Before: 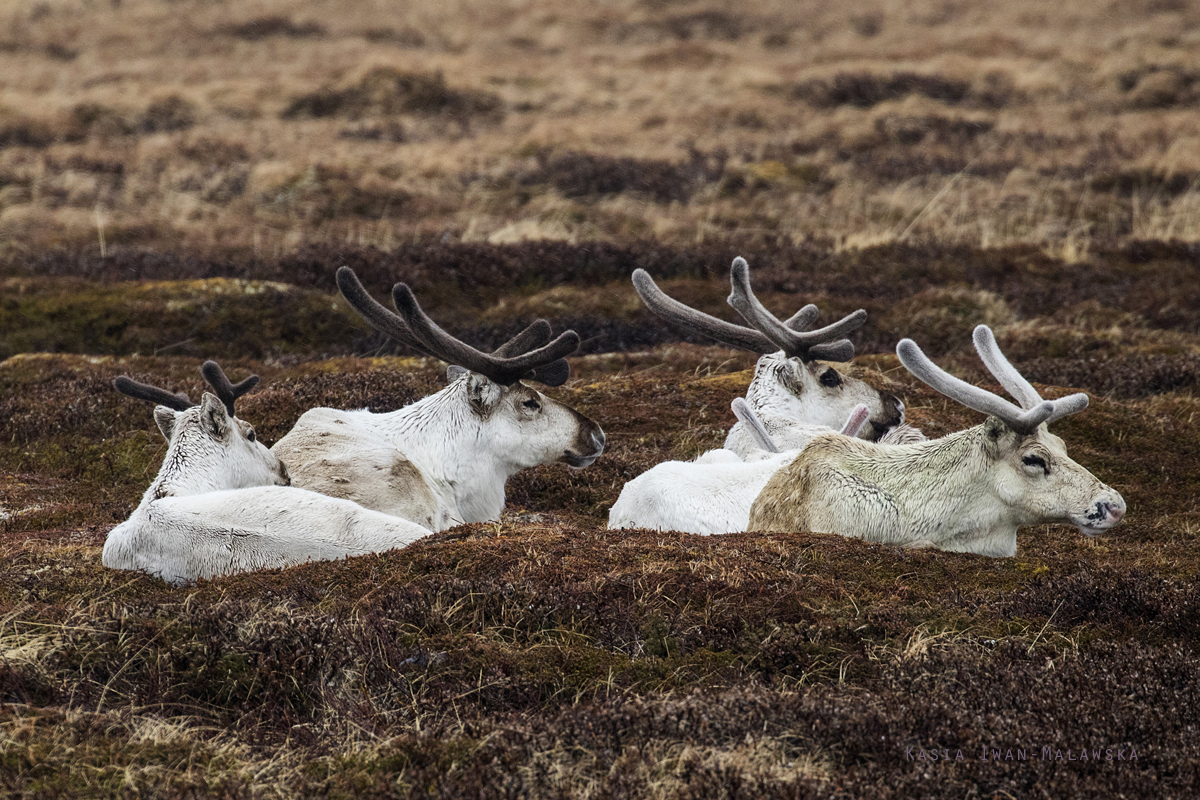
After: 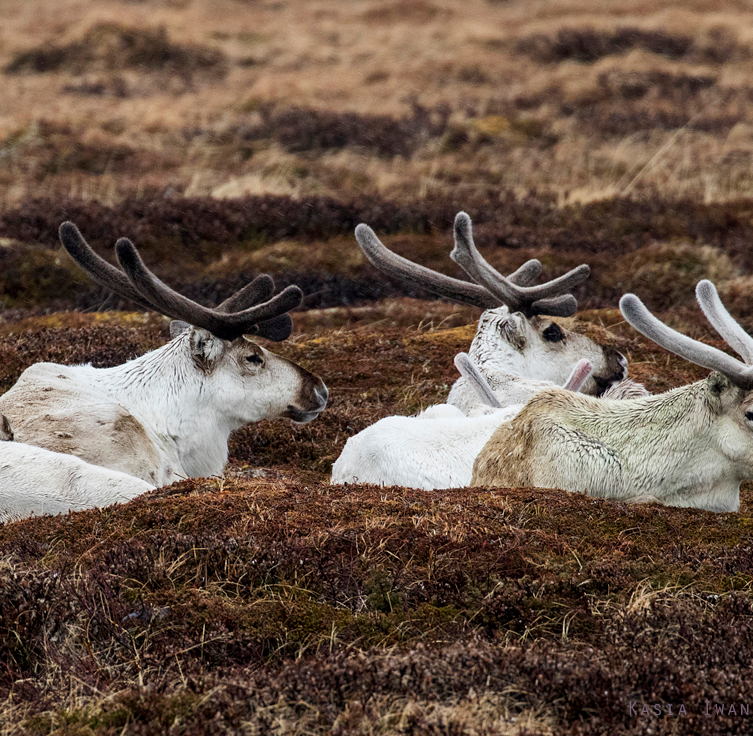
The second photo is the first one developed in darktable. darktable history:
crop and rotate: left 23.125%, top 5.642%, right 14.085%, bottom 2.293%
exposure: black level correction 0.001, compensate highlight preservation false
